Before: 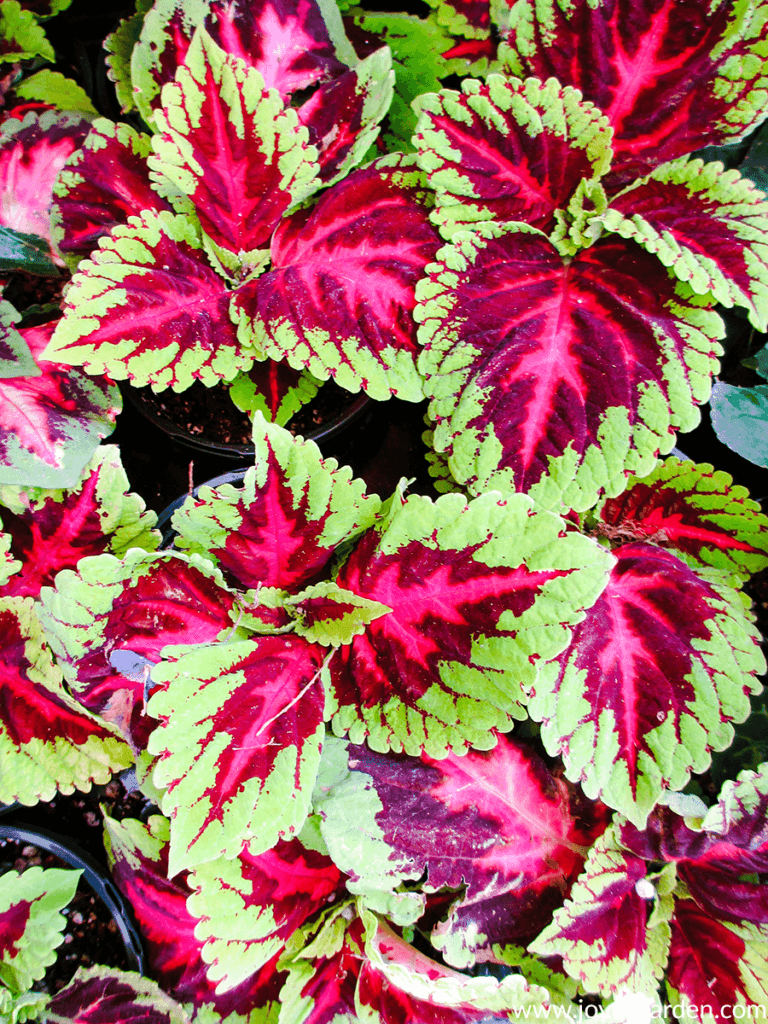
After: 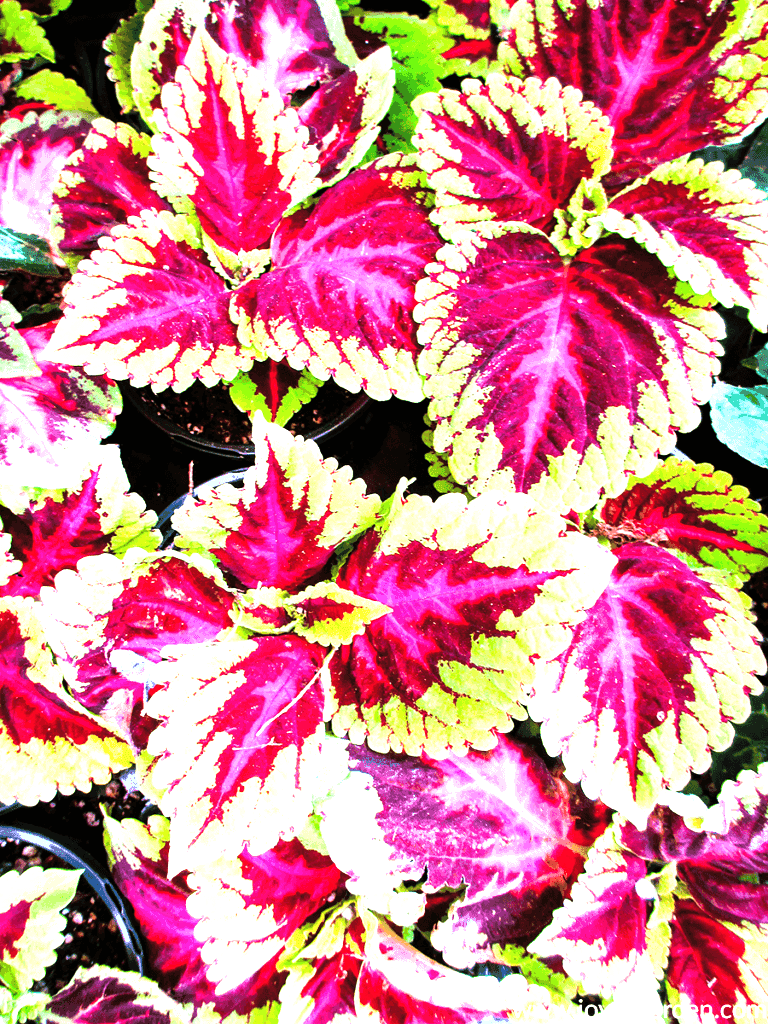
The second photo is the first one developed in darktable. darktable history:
exposure: exposure 0.74 EV, compensate exposure bias true, compensate highlight preservation false
tone equalizer: -8 EV -0.765 EV, -7 EV -0.687 EV, -6 EV -0.589 EV, -5 EV -0.368 EV, -3 EV 0.401 EV, -2 EV 0.6 EV, -1 EV 0.679 EV, +0 EV 0.736 EV
